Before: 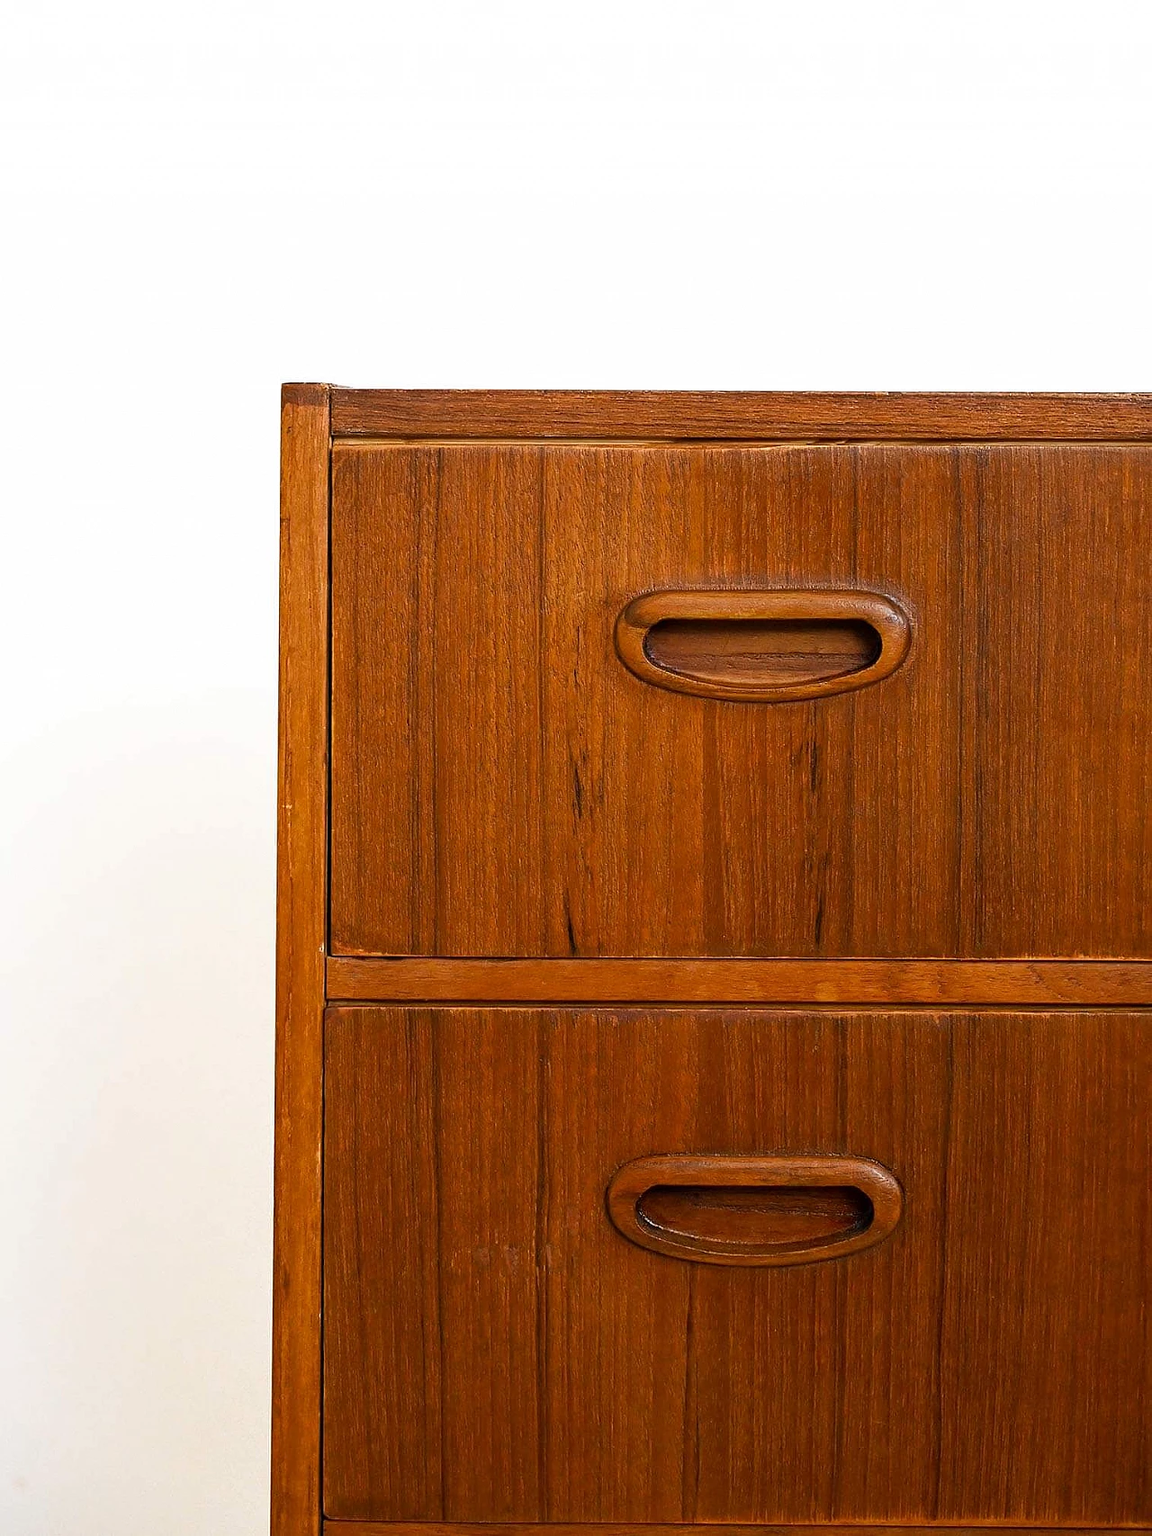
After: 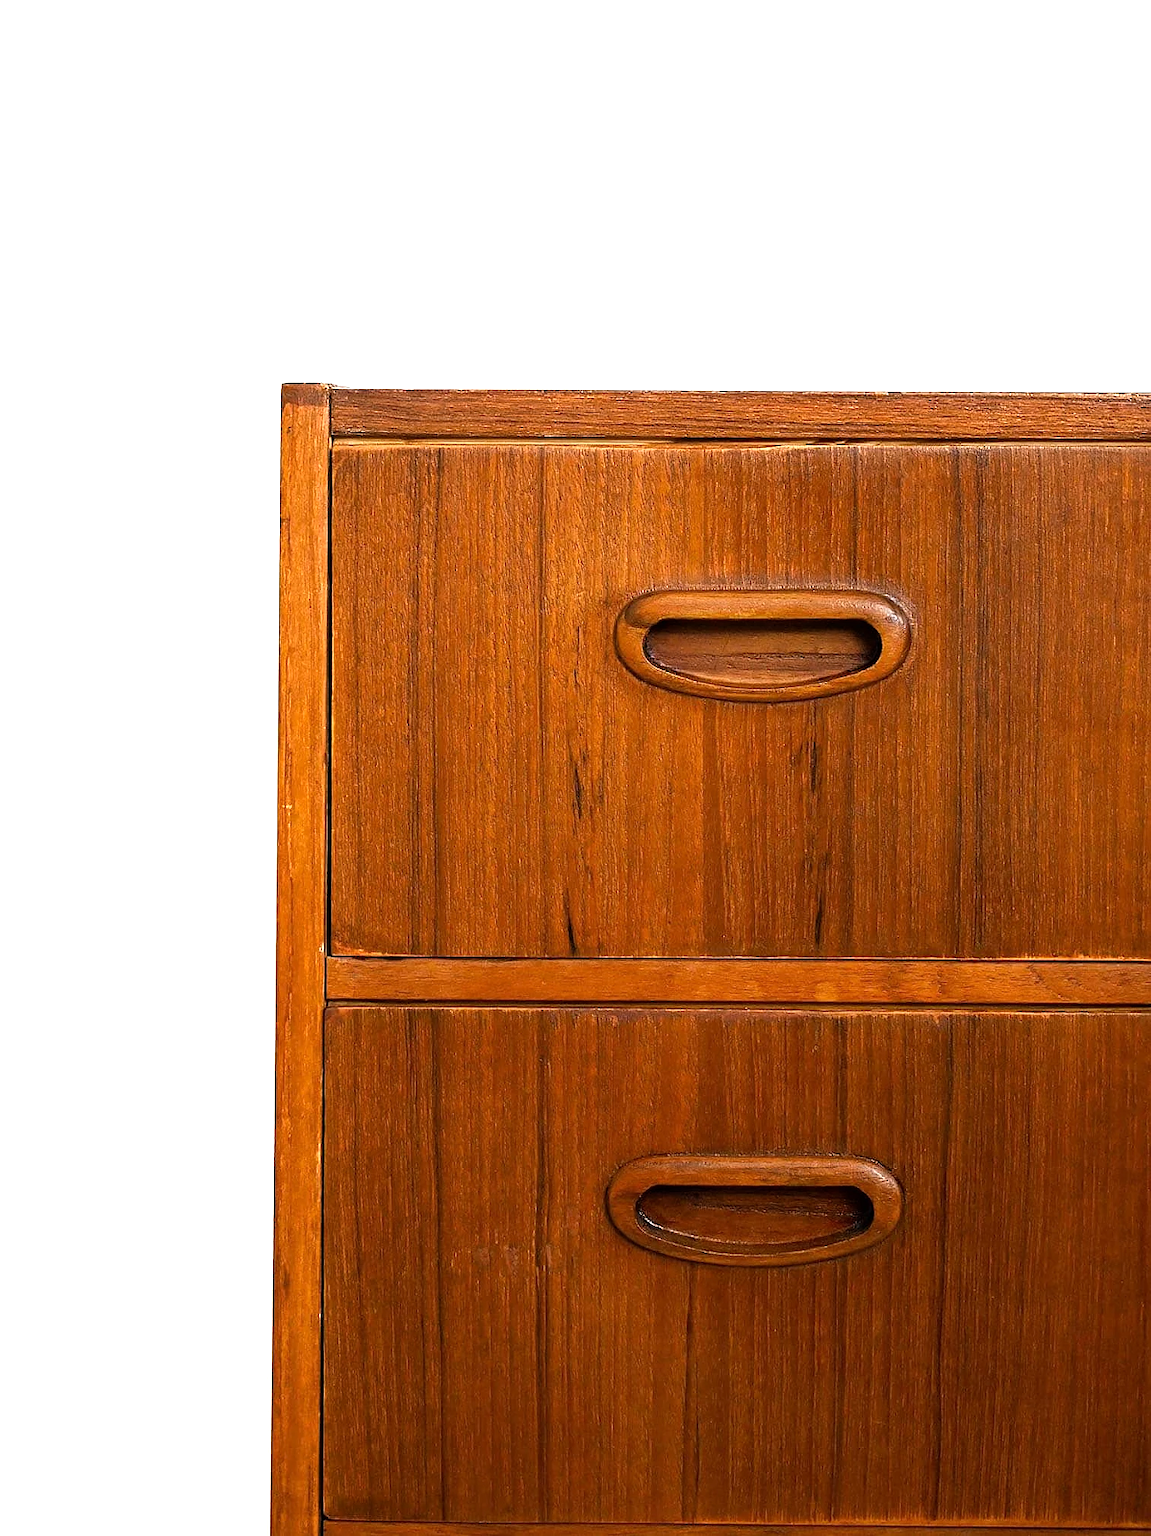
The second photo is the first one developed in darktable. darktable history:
tone equalizer: -8 EV -0.764 EV, -7 EV -0.689 EV, -6 EV -0.629 EV, -5 EV -0.393 EV, -3 EV 0.367 EV, -2 EV 0.6 EV, -1 EV 0.693 EV, +0 EV 0.756 EV, mask exposure compensation -0.491 EV
